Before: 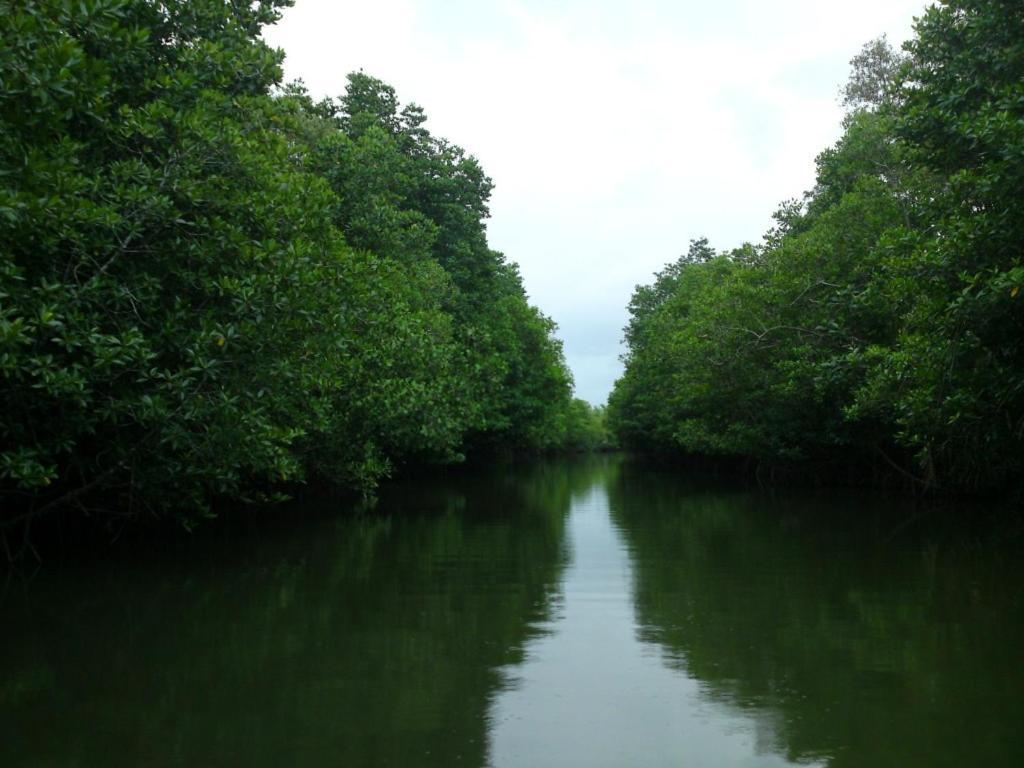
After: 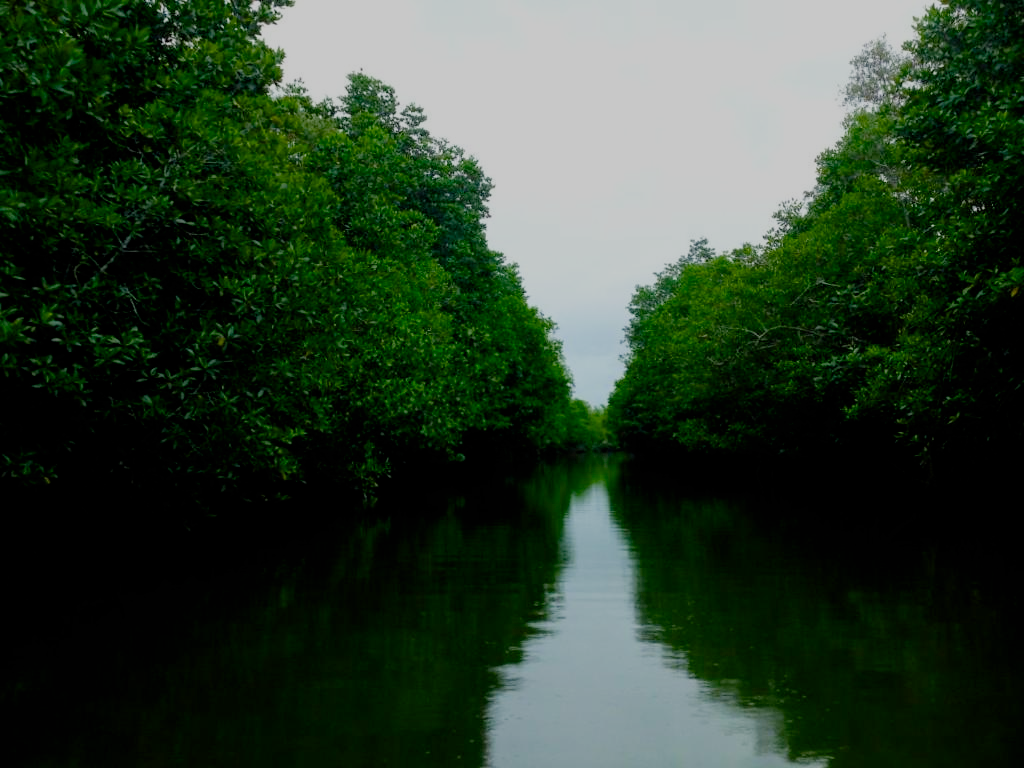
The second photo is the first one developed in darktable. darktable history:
exposure: black level correction 0.005, exposure 0.004 EV, compensate highlight preservation false
color balance rgb: perceptual saturation grading › global saturation 25.553%, global vibrance -7.352%, contrast -13.311%, saturation formula JzAzBz (2021)
filmic rgb: black relative exposure -7.65 EV, white relative exposure 4.56 EV, hardness 3.61, contrast 0.998, add noise in highlights 0, preserve chrominance no, color science v4 (2020), iterations of high-quality reconstruction 0
